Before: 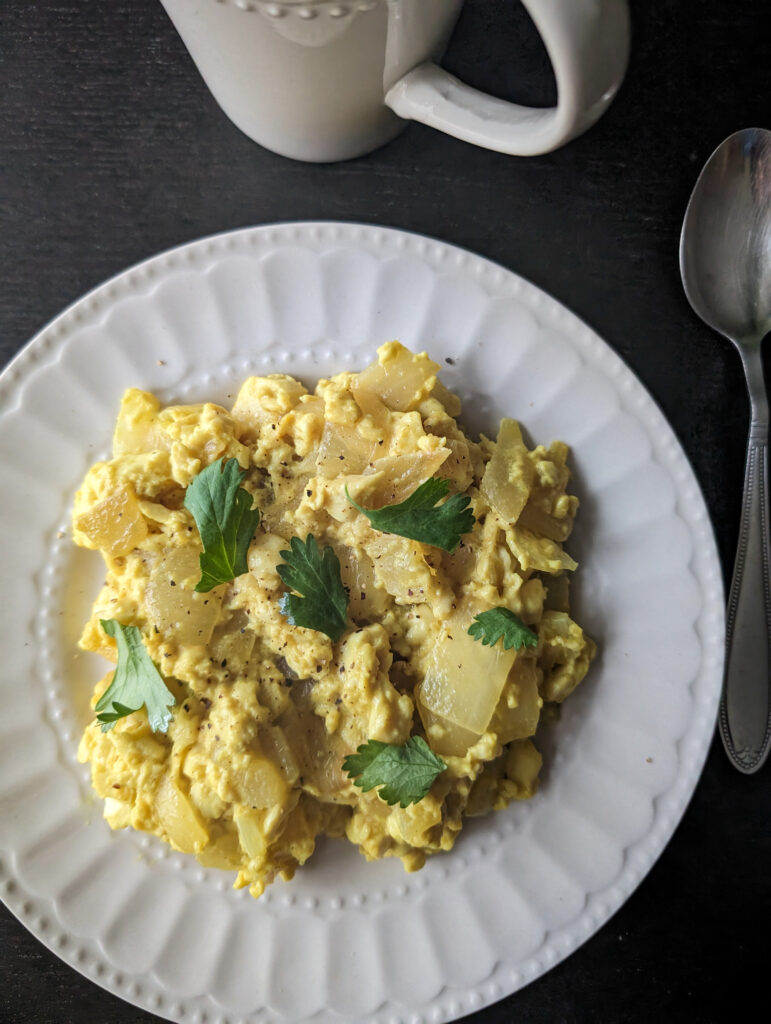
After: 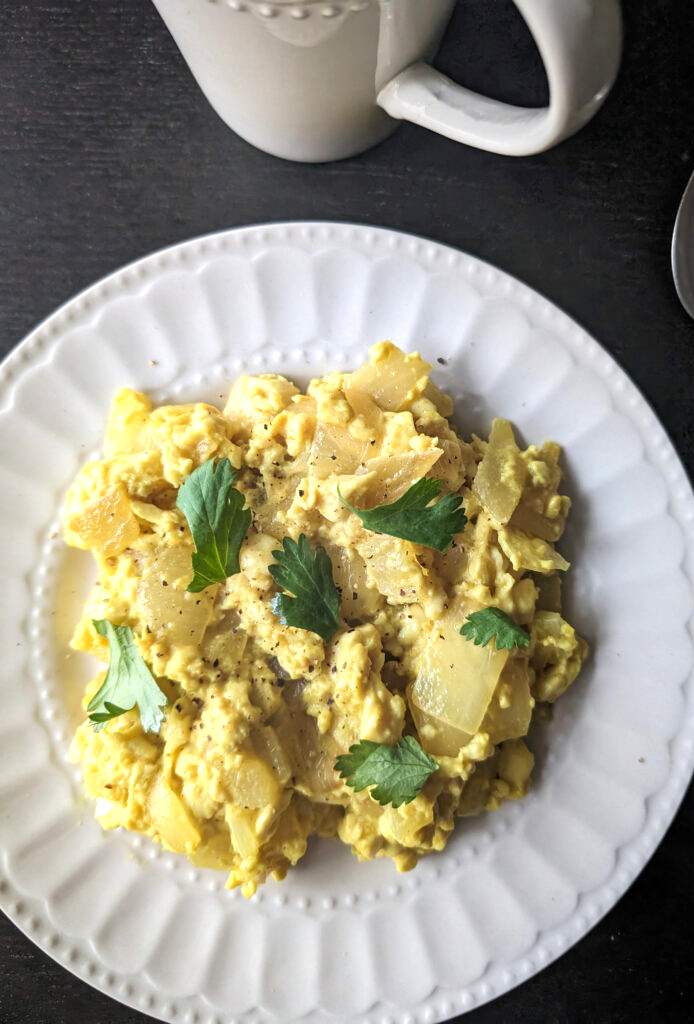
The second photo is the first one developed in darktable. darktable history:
crop and rotate: left 1.088%, right 8.807%
exposure: exposure 0.493 EV, compensate highlight preservation false
